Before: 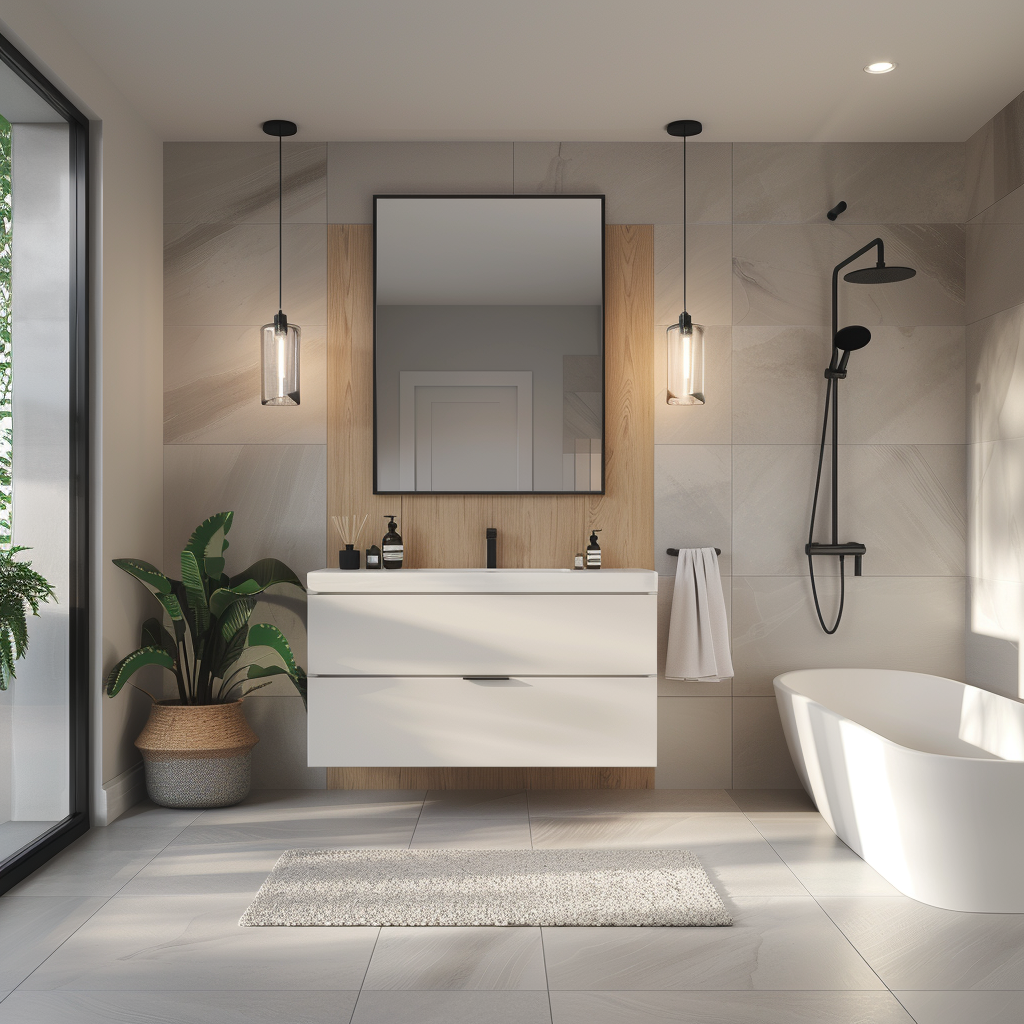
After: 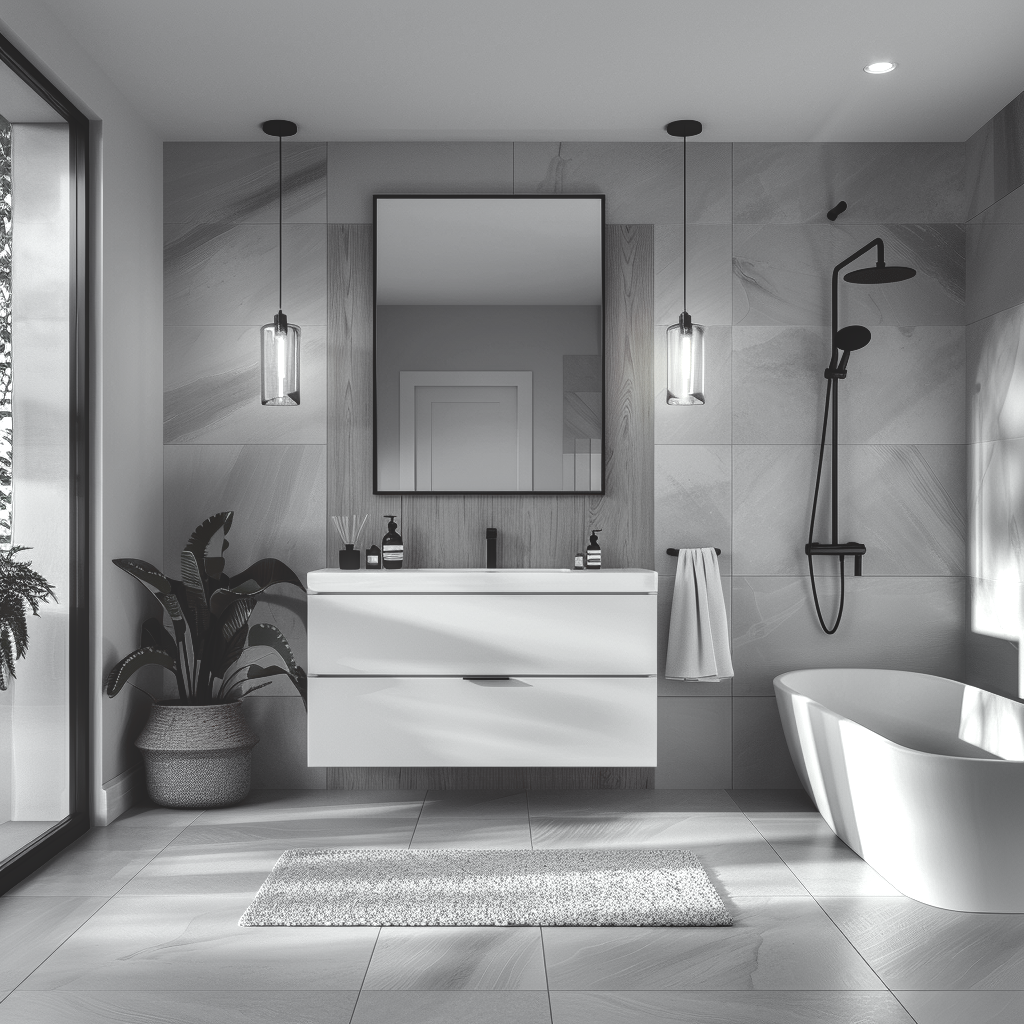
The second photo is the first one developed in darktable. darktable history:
shadows and highlights: shadows 20.91, highlights -82.73, soften with gaussian
white balance: red 1.011, blue 0.982
color zones: curves: ch0 [(0, 0.613) (0.01, 0.613) (0.245, 0.448) (0.498, 0.529) (0.642, 0.665) (0.879, 0.777) (0.99, 0.613)]; ch1 [(0, 0.035) (0.121, 0.189) (0.259, 0.197) (0.415, 0.061) (0.589, 0.022) (0.732, 0.022) (0.857, 0.026) (0.991, 0.053)]
local contrast: highlights 61%, detail 143%, midtone range 0.428
color balance: lift [1, 1.015, 1.004, 0.985], gamma [1, 0.958, 0.971, 1.042], gain [1, 0.956, 0.977, 1.044]
rgb curve: curves: ch0 [(0, 0.186) (0.314, 0.284) (0.576, 0.466) (0.805, 0.691) (0.936, 0.886)]; ch1 [(0, 0.186) (0.314, 0.284) (0.581, 0.534) (0.771, 0.746) (0.936, 0.958)]; ch2 [(0, 0.216) (0.275, 0.39) (1, 1)], mode RGB, independent channels, compensate middle gray true, preserve colors none
